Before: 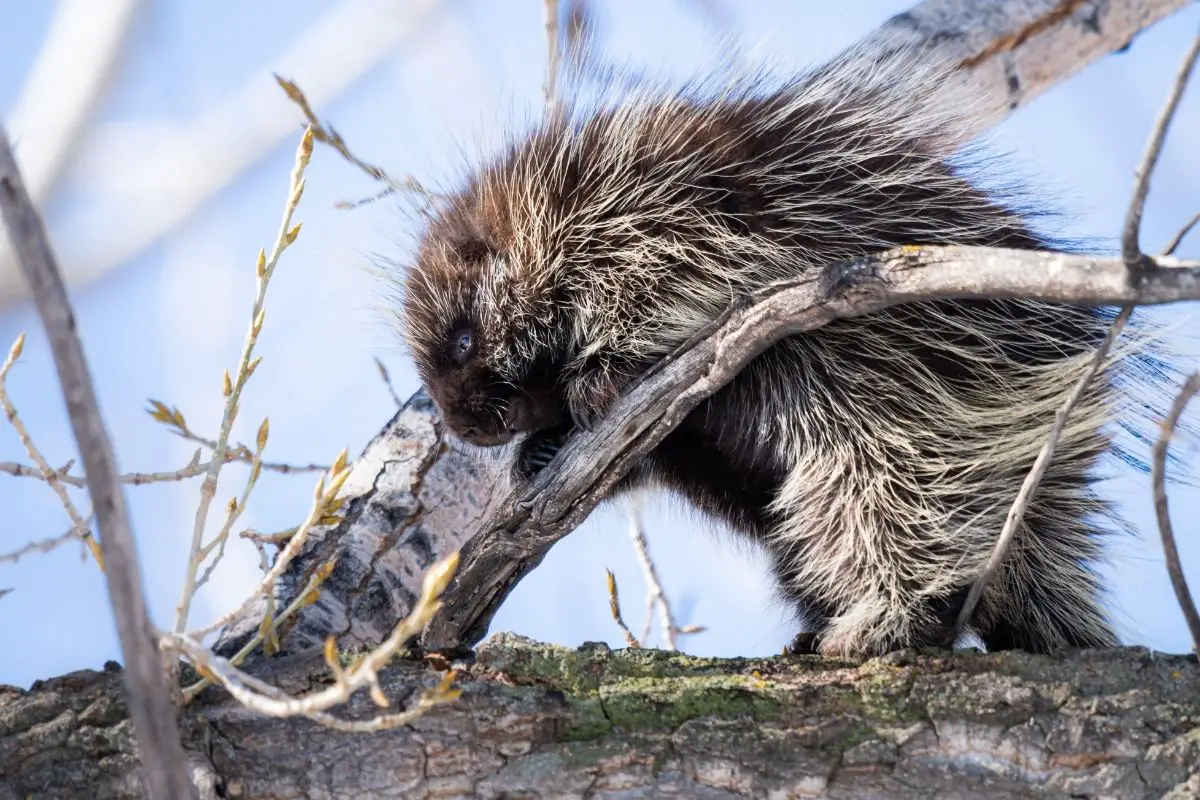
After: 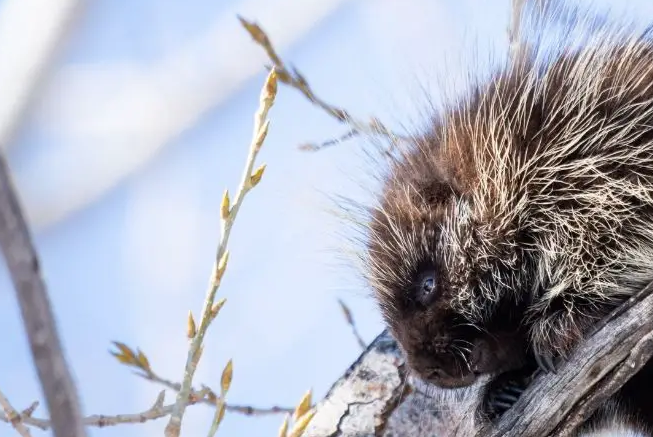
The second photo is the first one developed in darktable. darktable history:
crop and rotate: left 3.039%, top 7.407%, right 42.472%, bottom 37.966%
